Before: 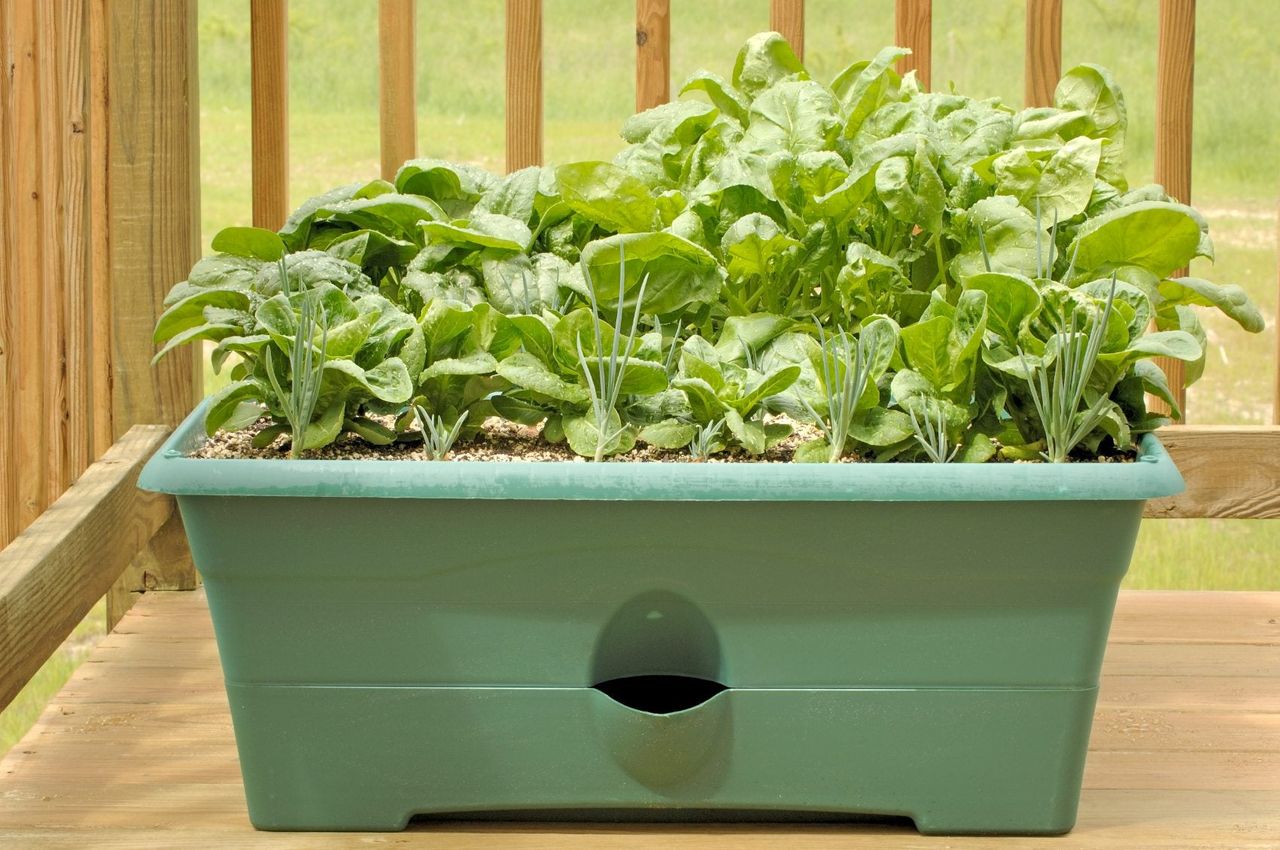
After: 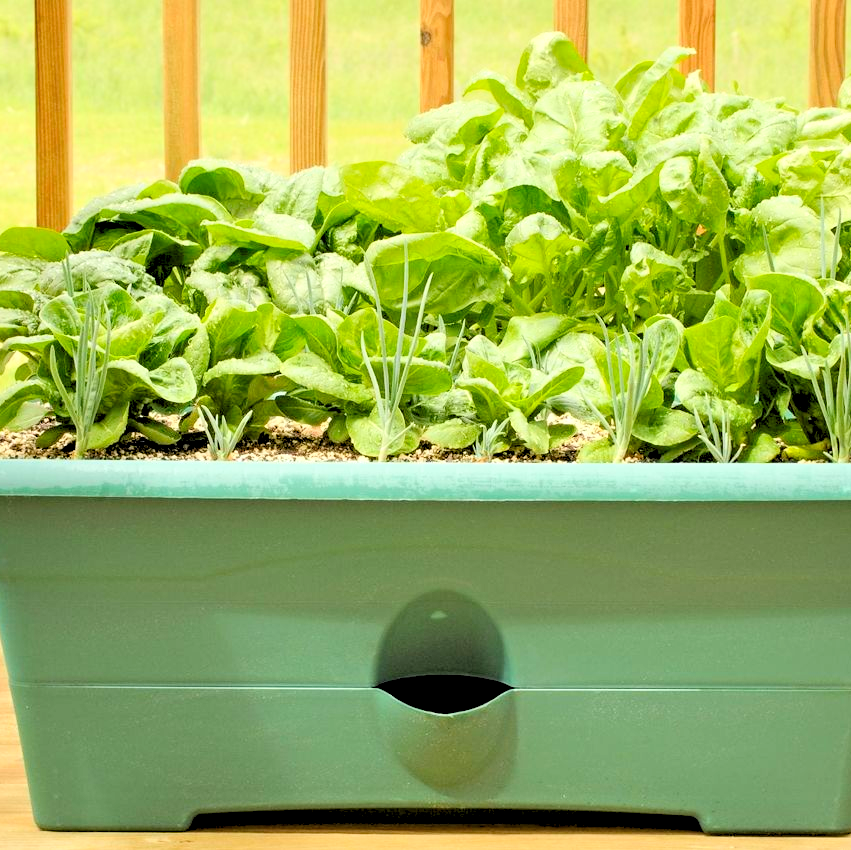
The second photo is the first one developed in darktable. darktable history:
exposure: exposure 0.207 EV, compensate highlight preservation false
tone equalizer: on, module defaults
rgb levels: levels [[0.027, 0.429, 0.996], [0, 0.5, 1], [0, 0.5, 1]]
contrast brightness saturation: contrast 0.19, brightness -0.11, saturation 0.21
crop: left 16.899%, right 16.556%
